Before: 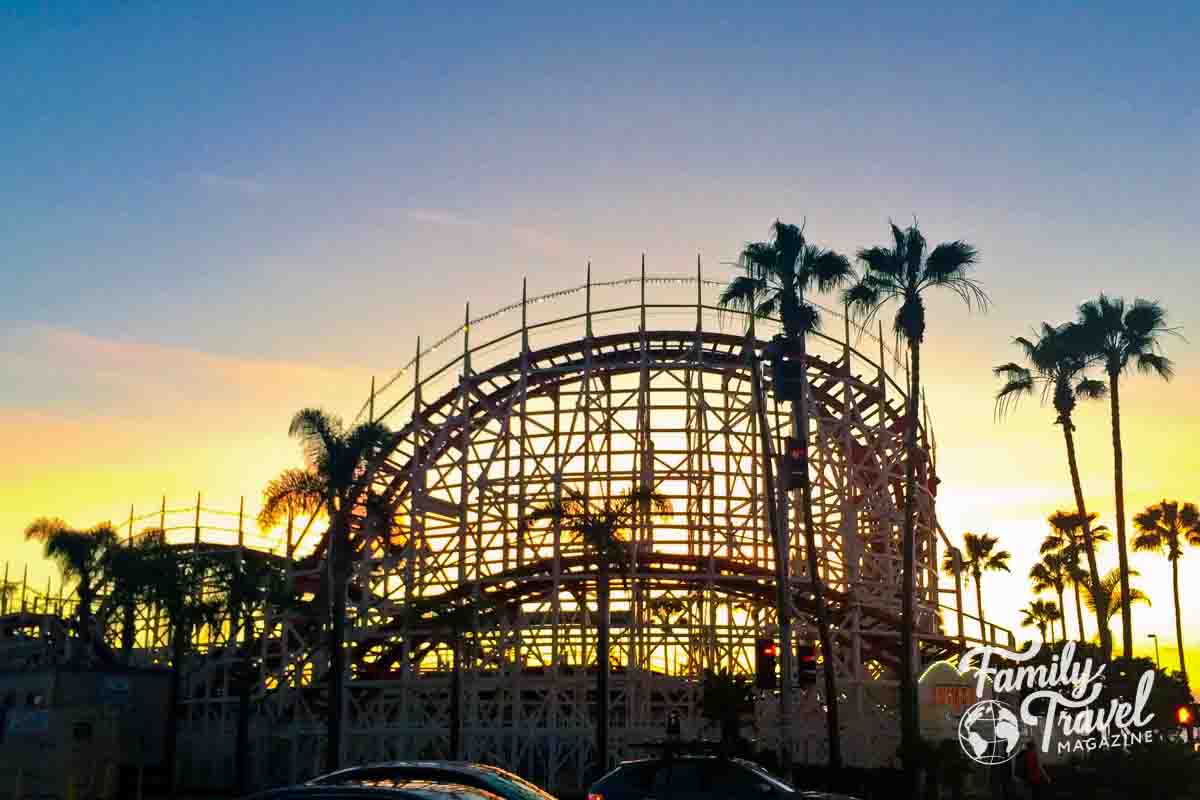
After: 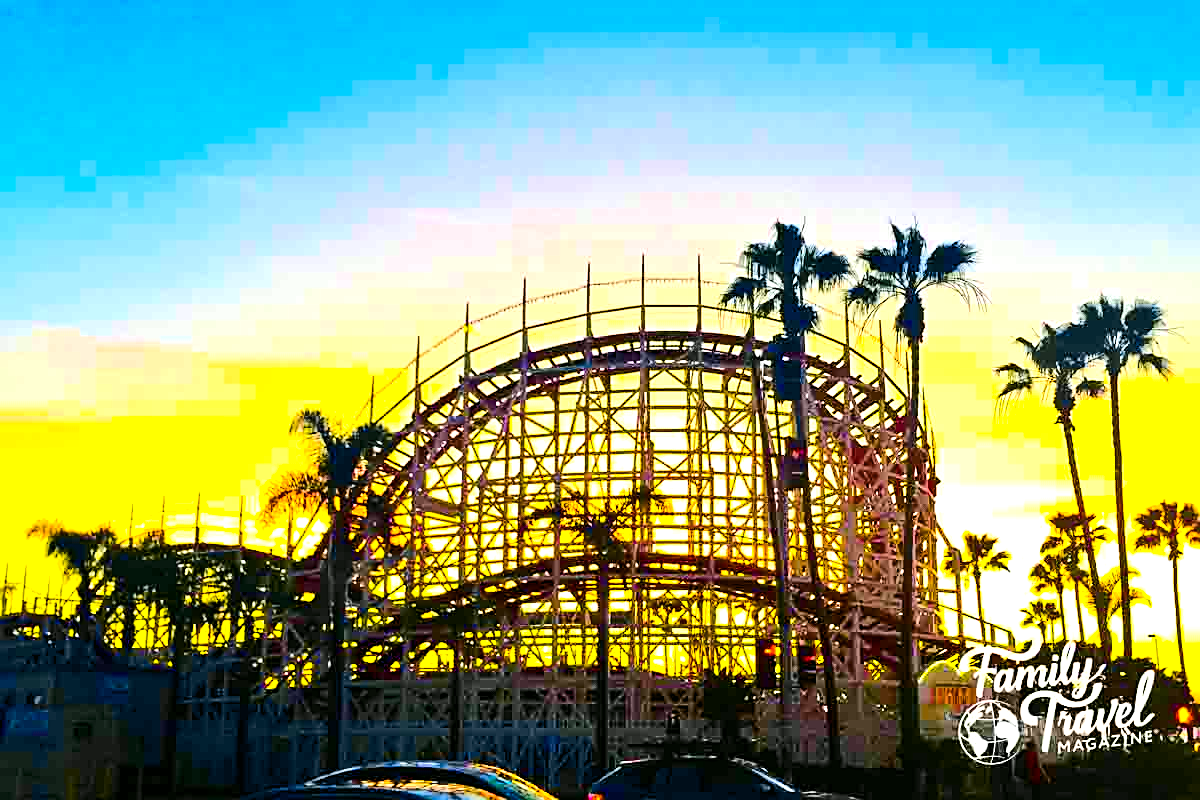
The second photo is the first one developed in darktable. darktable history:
tone curve: curves: ch0 [(0, 0) (0.21, 0.21) (0.43, 0.586) (0.65, 0.793) (1, 1)]; ch1 [(0, 0) (0.382, 0.447) (0.492, 0.484) (0.544, 0.547) (0.583, 0.578) (0.599, 0.595) (0.67, 0.673) (1, 1)]; ch2 [(0, 0) (0.411, 0.382) (0.492, 0.5) (0.531, 0.534) (0.56, 0.573) (0.599, 0.602) (0.696, 0.693) (1, 1)], color space Lab, independent channels, preserve colors none
color balance rgb: linear chroma grading › global chroma 25%, perceptual saturation grading › global saturation 40%, perceptual brilliance grading › global brilliance 30%, global vibrance 40%
sharpen: on, module defaults
